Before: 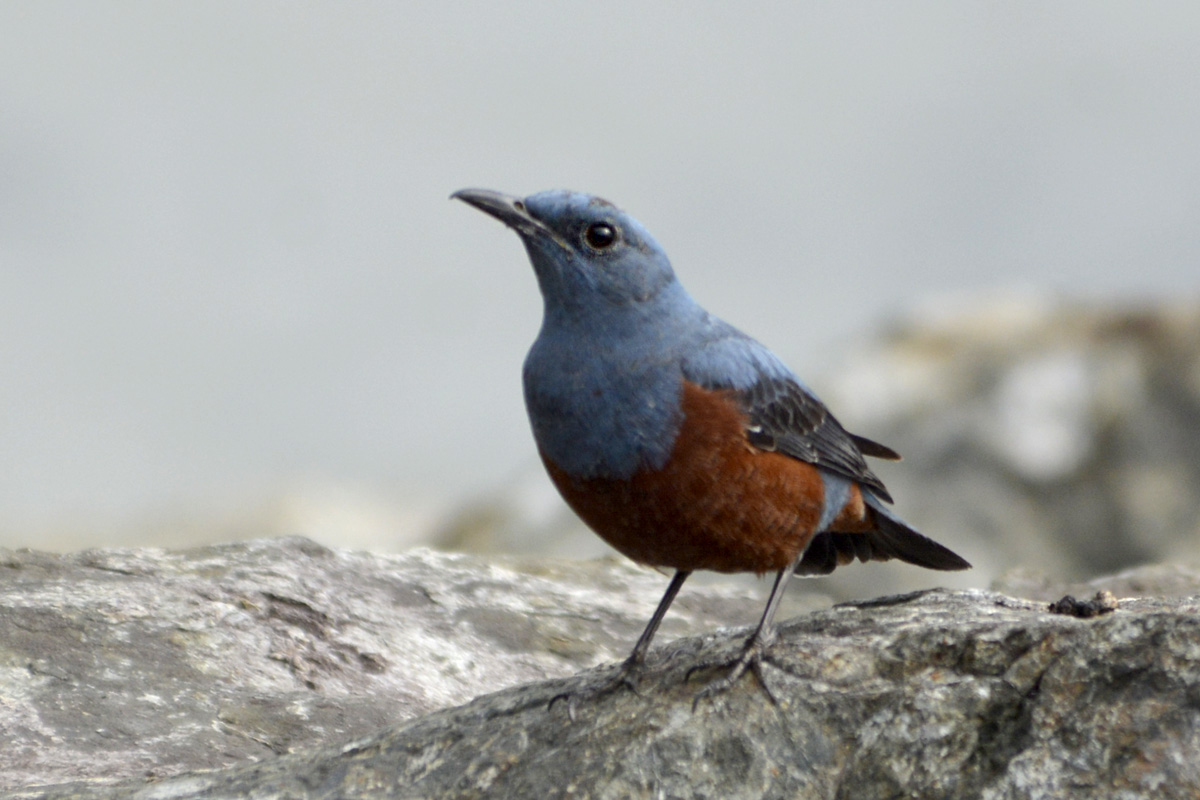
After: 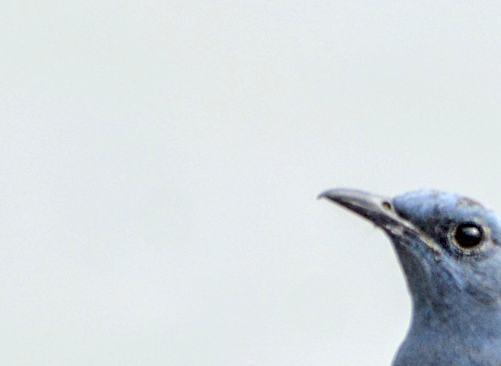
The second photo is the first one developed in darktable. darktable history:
contrast brightness saturation: brightness 0.13
crop and rotate: left 11.058%, top 0.084%, right 47.189%, bottom 54.042%
tone equalizer: -8 EV 1 EV, -7 EV 1.01 EV, -6 EV 1.02 EV, -5 EV 1.01 EV, -4 EV 1.04 EV, -3 EV 0.723 EV, -2 EV 0.516 EV, -1 EV 0.256 EV, edges refinement/feathering 500, mask exposure compensation -1.57 EV, preserve details no
local contrast: detail 160%
